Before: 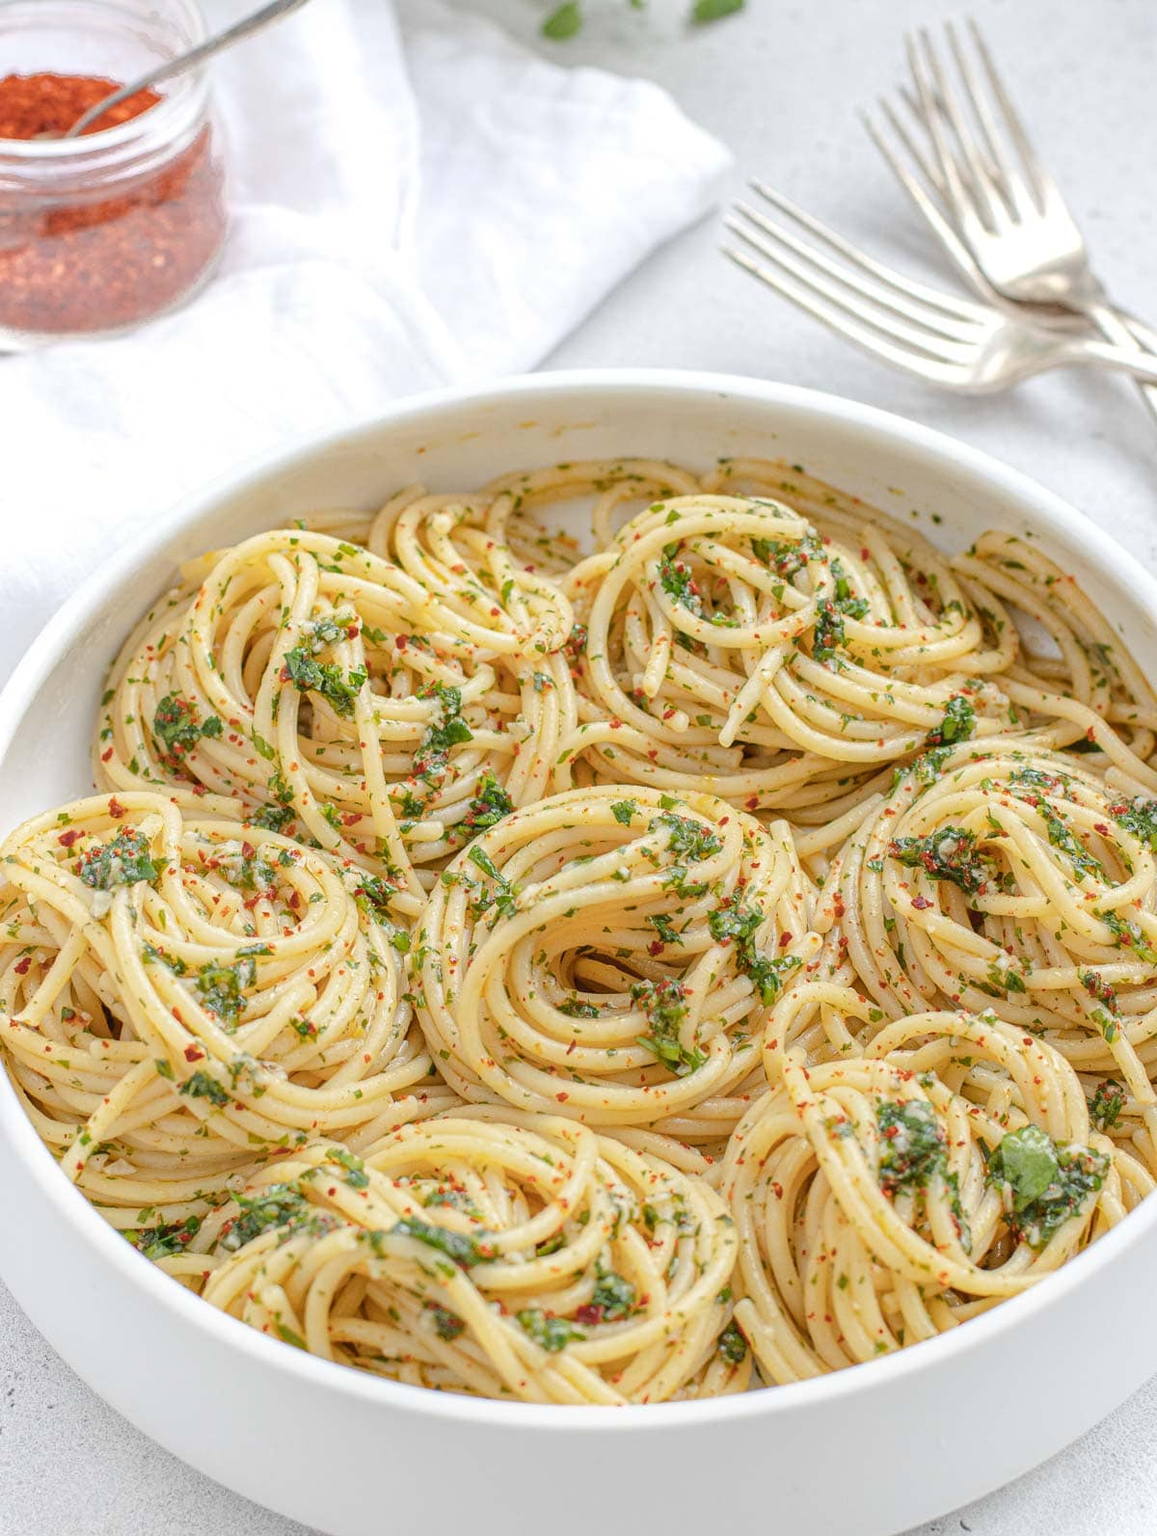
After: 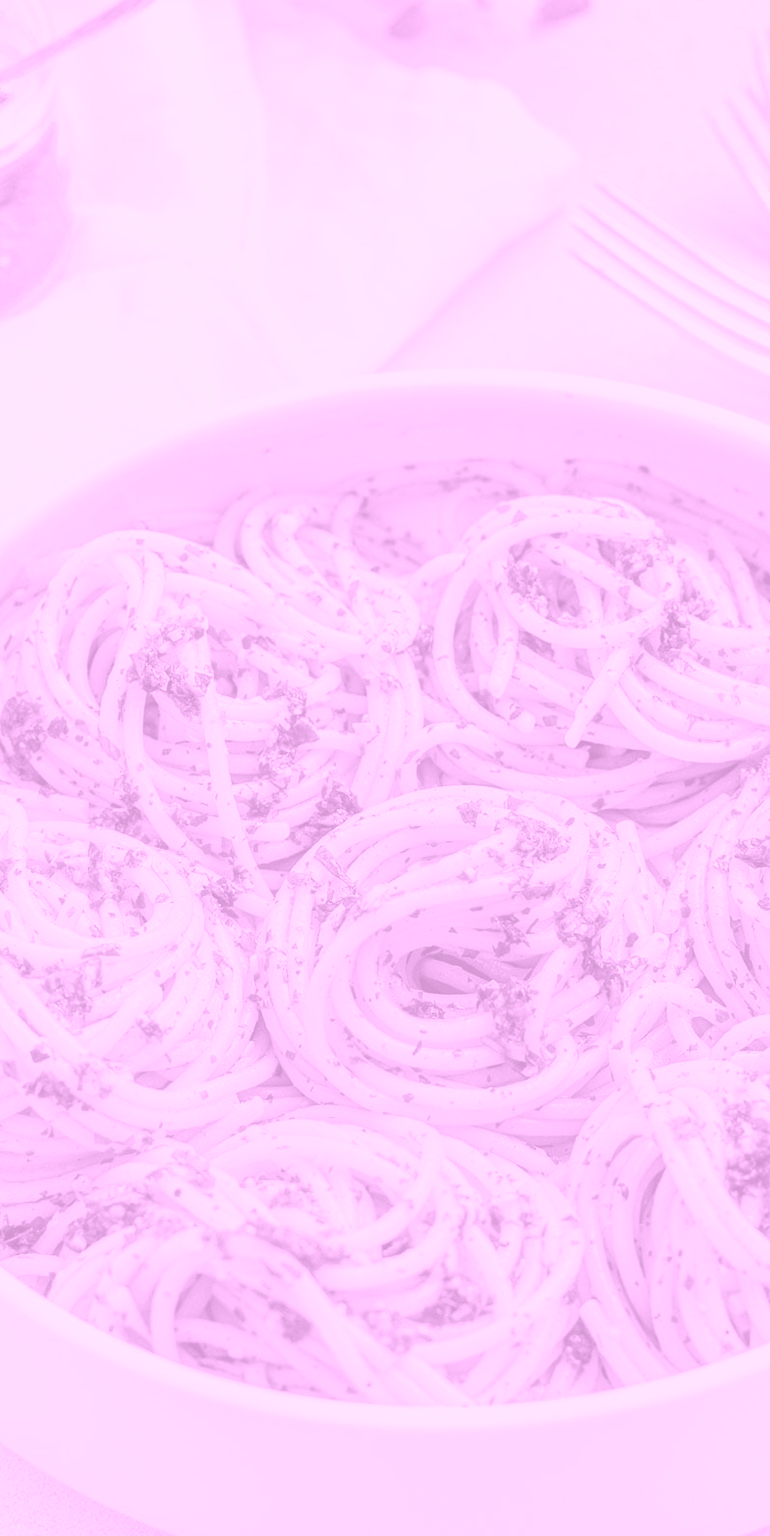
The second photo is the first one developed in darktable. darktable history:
contrast brightness saturation: contrast 0.12, brightness -0.12, saturation 0.2
crop and rotate: left 13.342%, right 19.991%
colorize: hue 331.2°, saturation 75%, source mix 30.28%, lightness 70.52%, version 1
